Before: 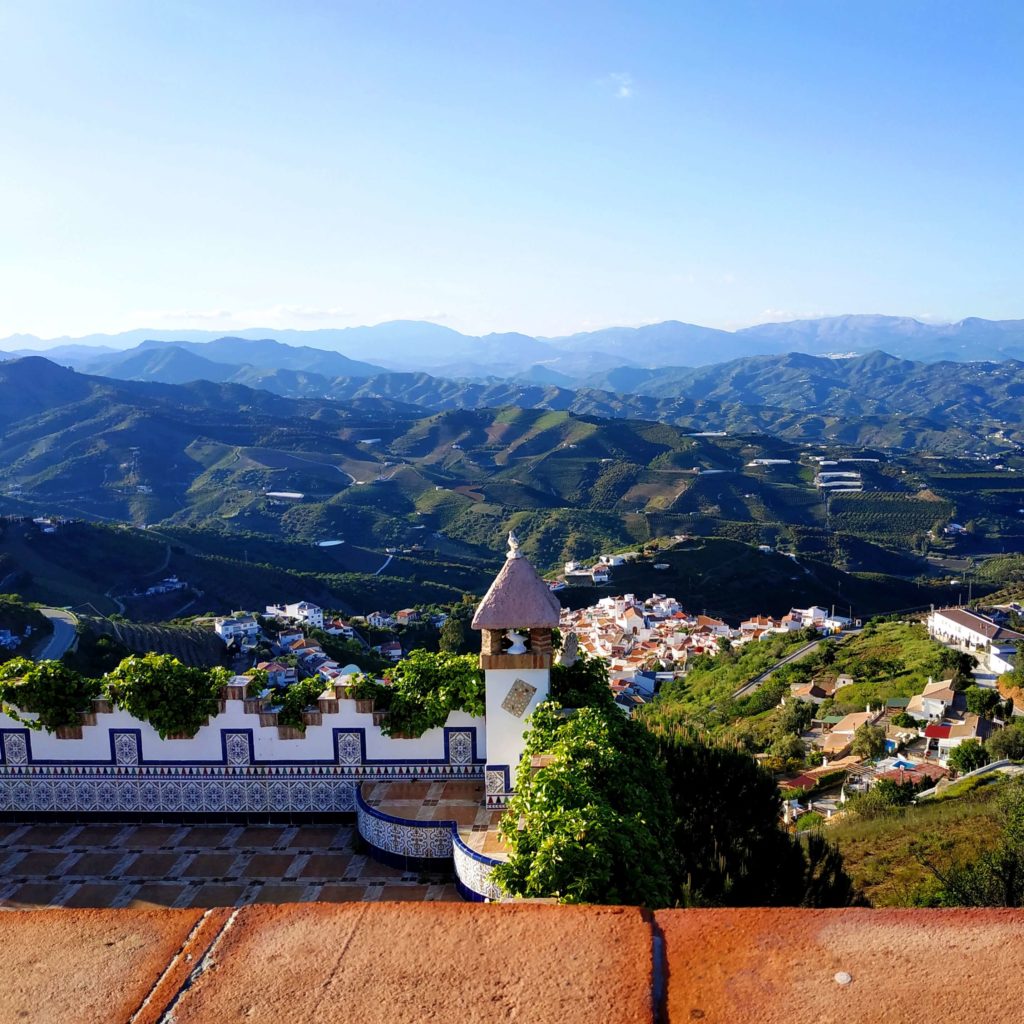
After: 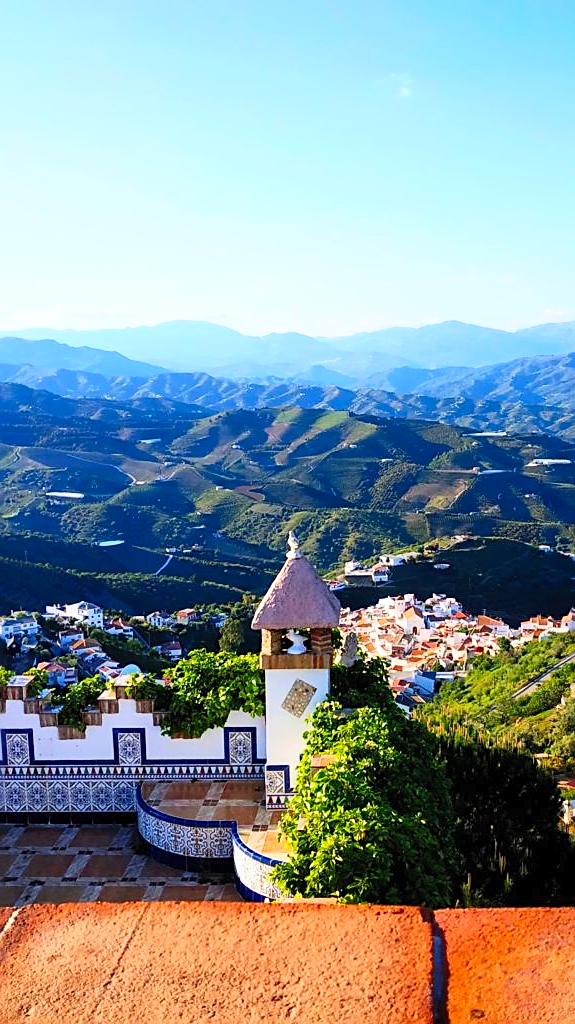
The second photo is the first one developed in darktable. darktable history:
sharpen: on, module defaults
crop: left 21.565%, right 22.216%
contrast brightness saturation: contrast 0.241, brightness 0.244, saturation 0.389
